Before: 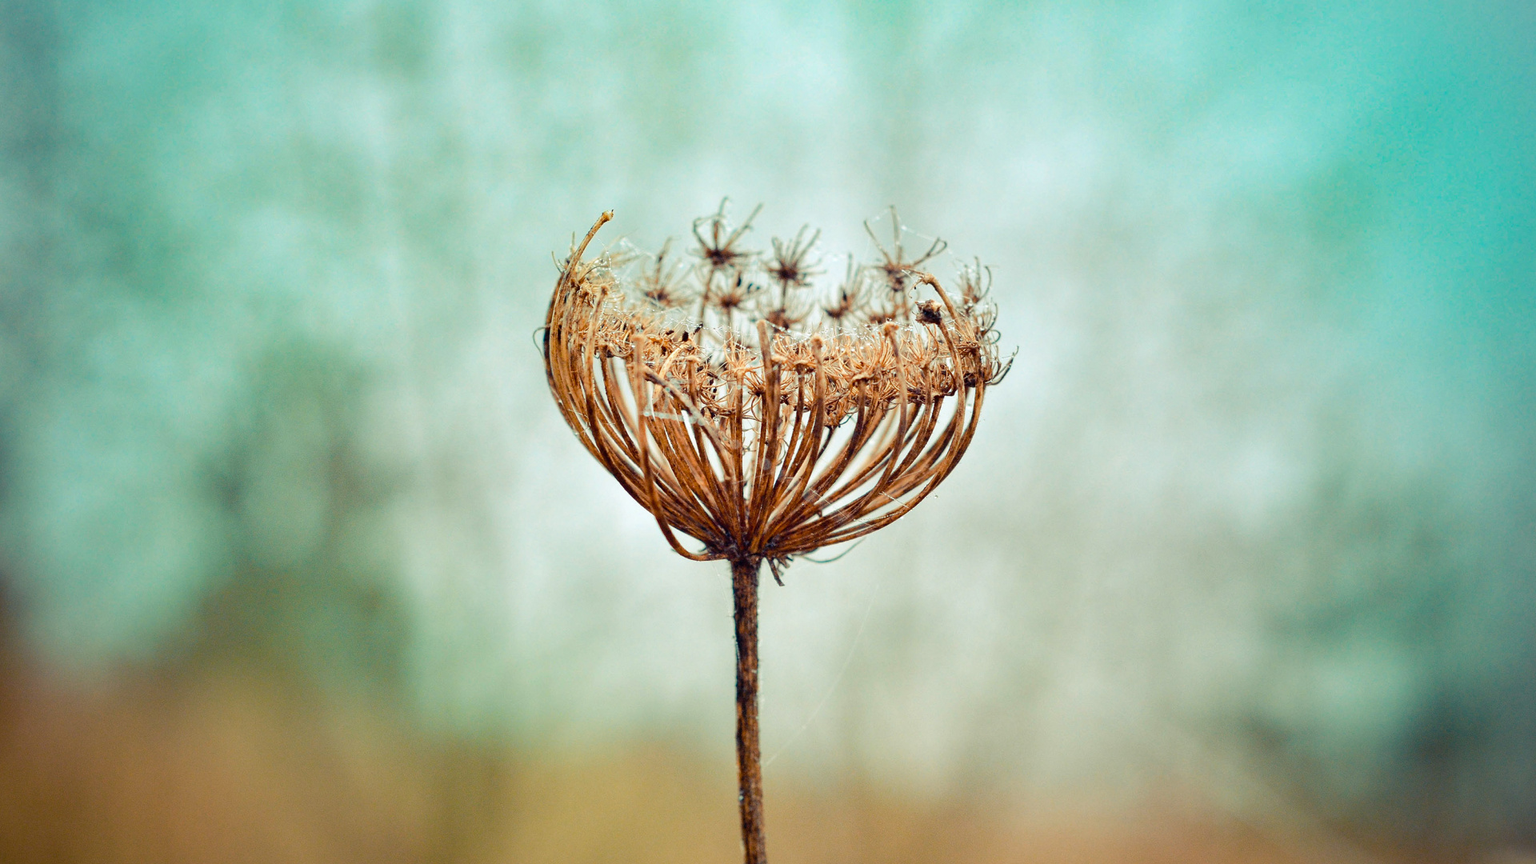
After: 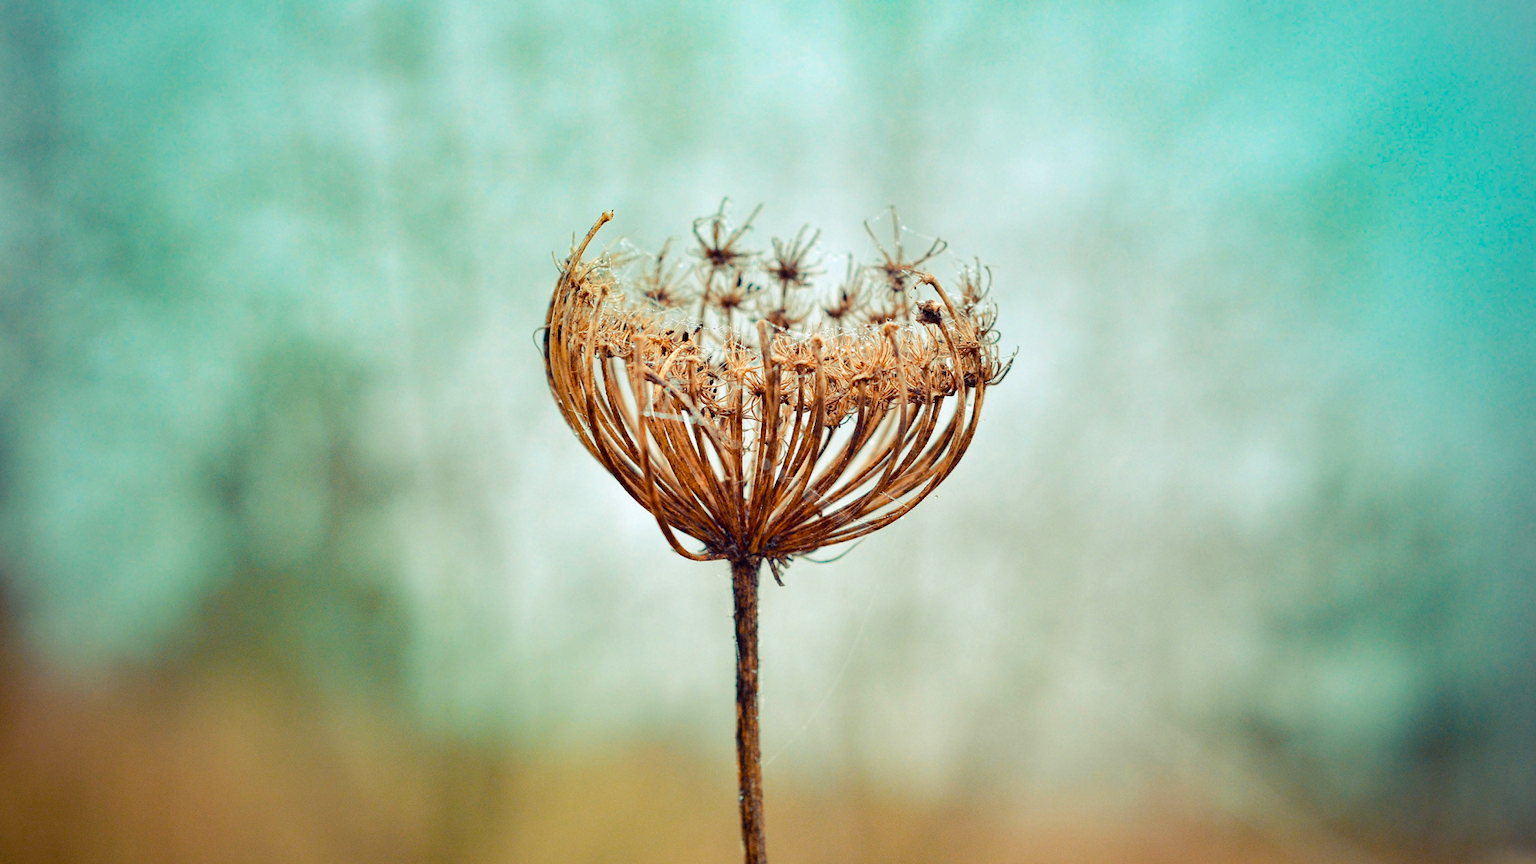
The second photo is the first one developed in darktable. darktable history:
color correction: highlights b* -0.031, saturation 1.11
